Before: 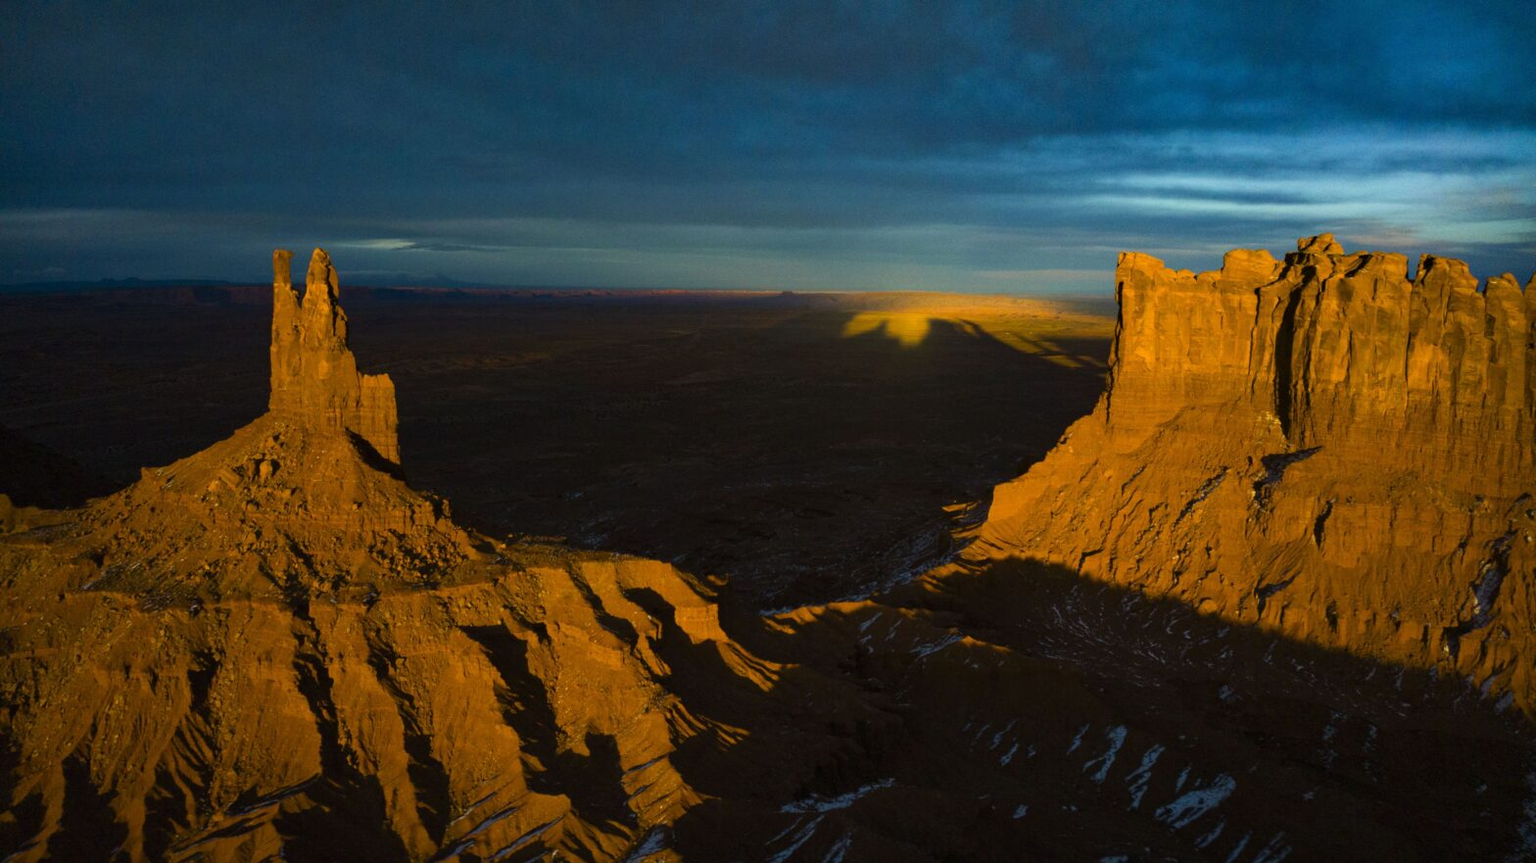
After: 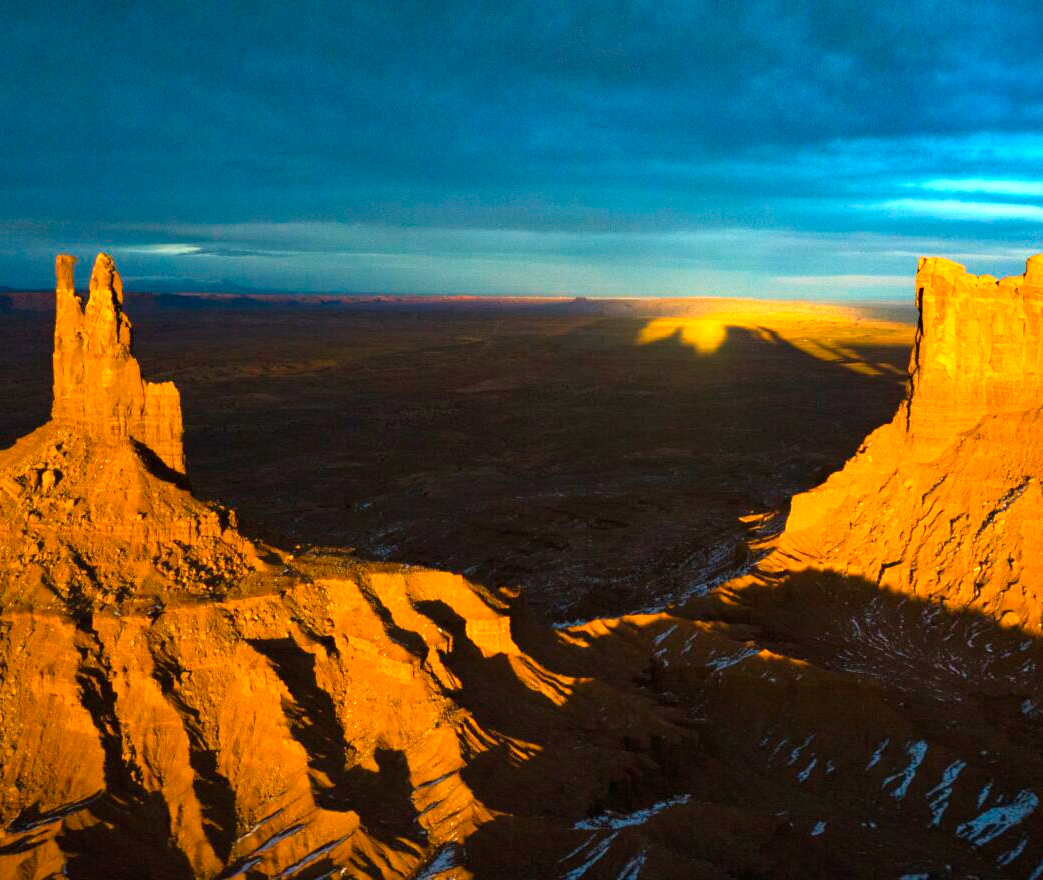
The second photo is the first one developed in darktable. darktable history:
crop and rotate: left 14.323%, right 19.133%
exposure: black level correction 0, exposure 1.406 EV, compensate highlight preservation false
